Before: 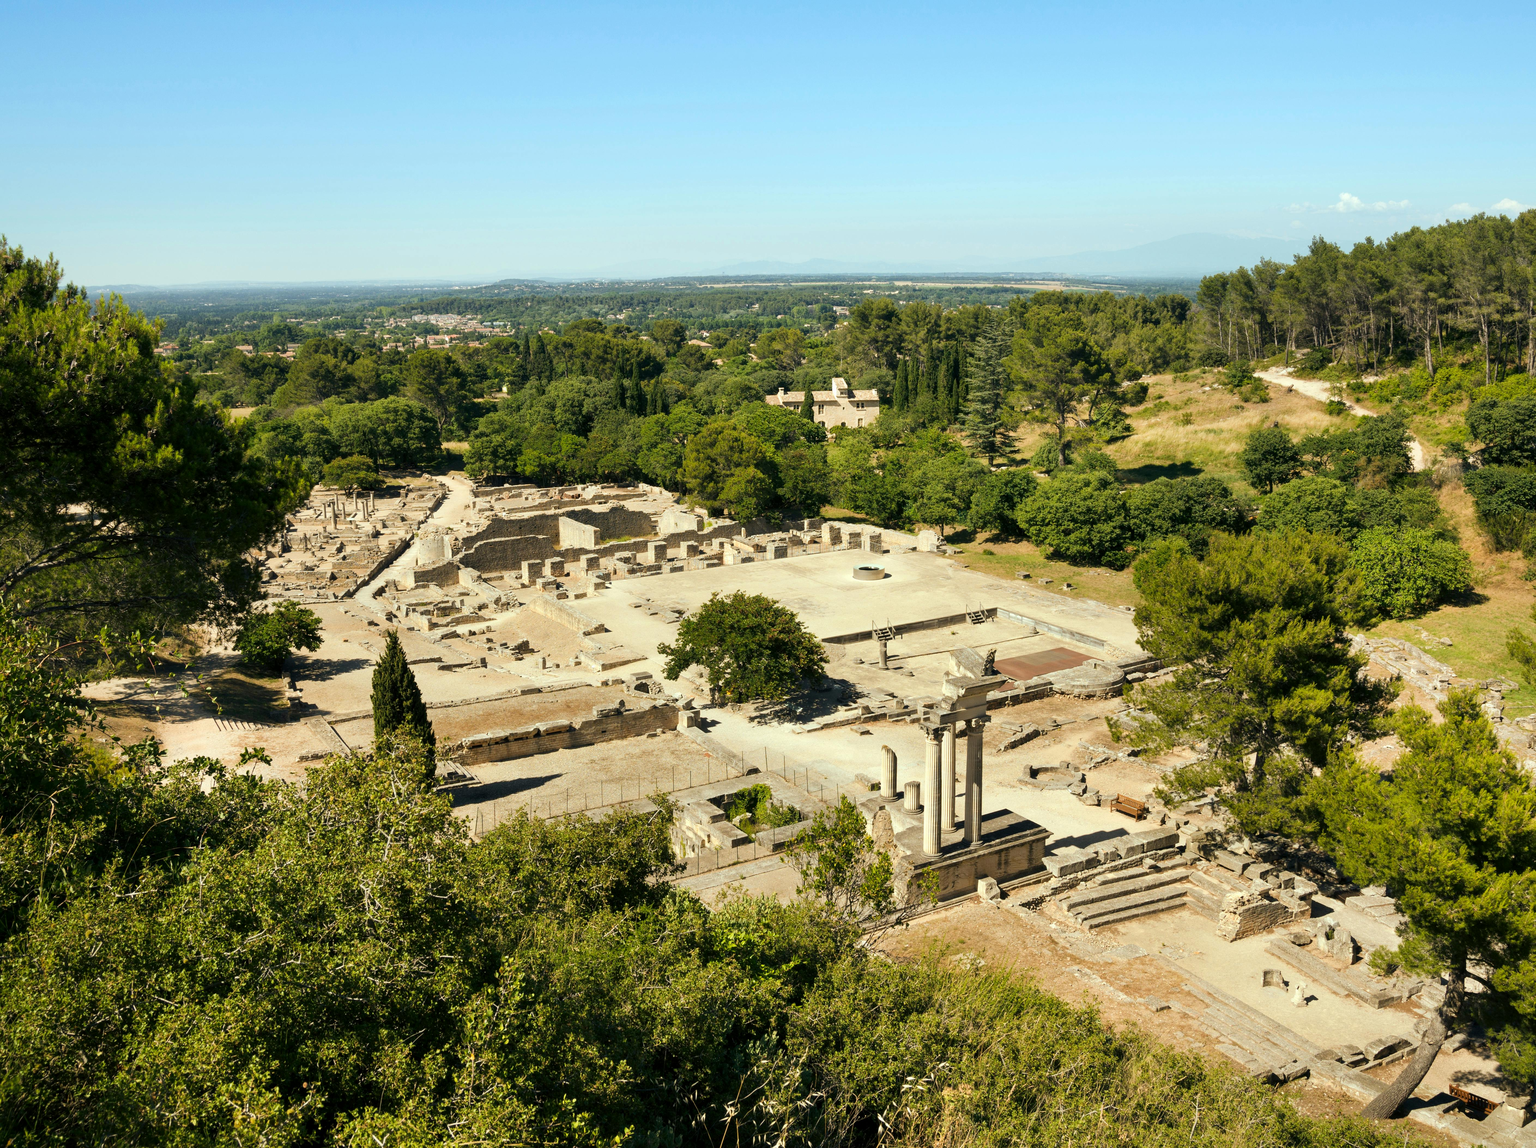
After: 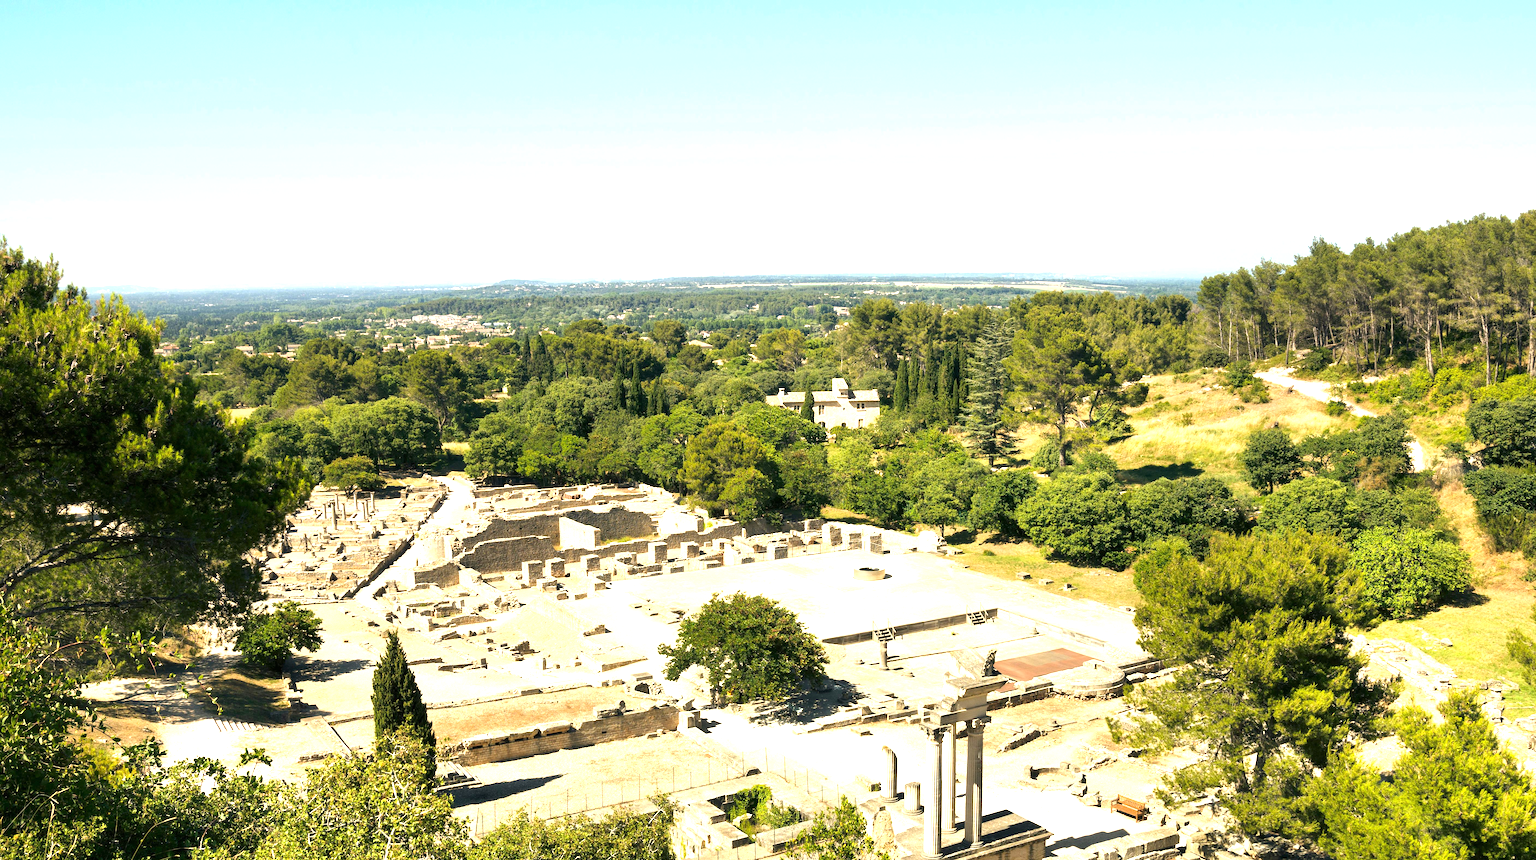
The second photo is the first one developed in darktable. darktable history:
exposure: black level correction 0, exposure 1.2 EV, compensate exposure bias true, compensate highlight preservation false
crop: bottom 24.967%
graduated density: density 0.38 EV, hardness 21%, rotation -6.11°, saturation 32%
